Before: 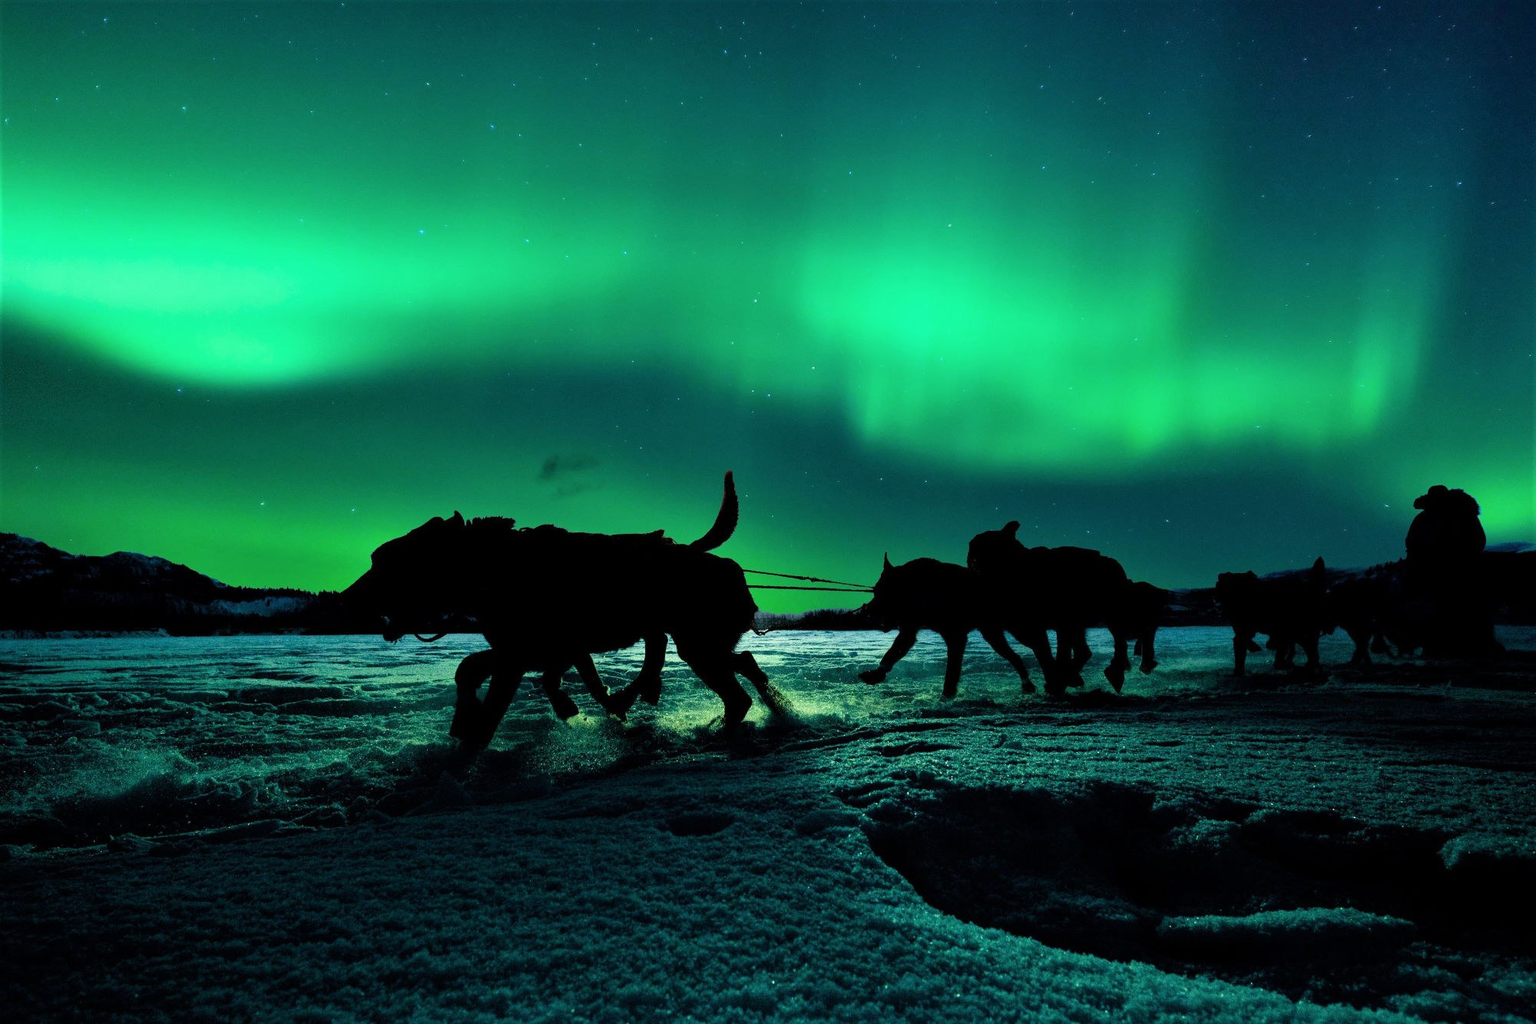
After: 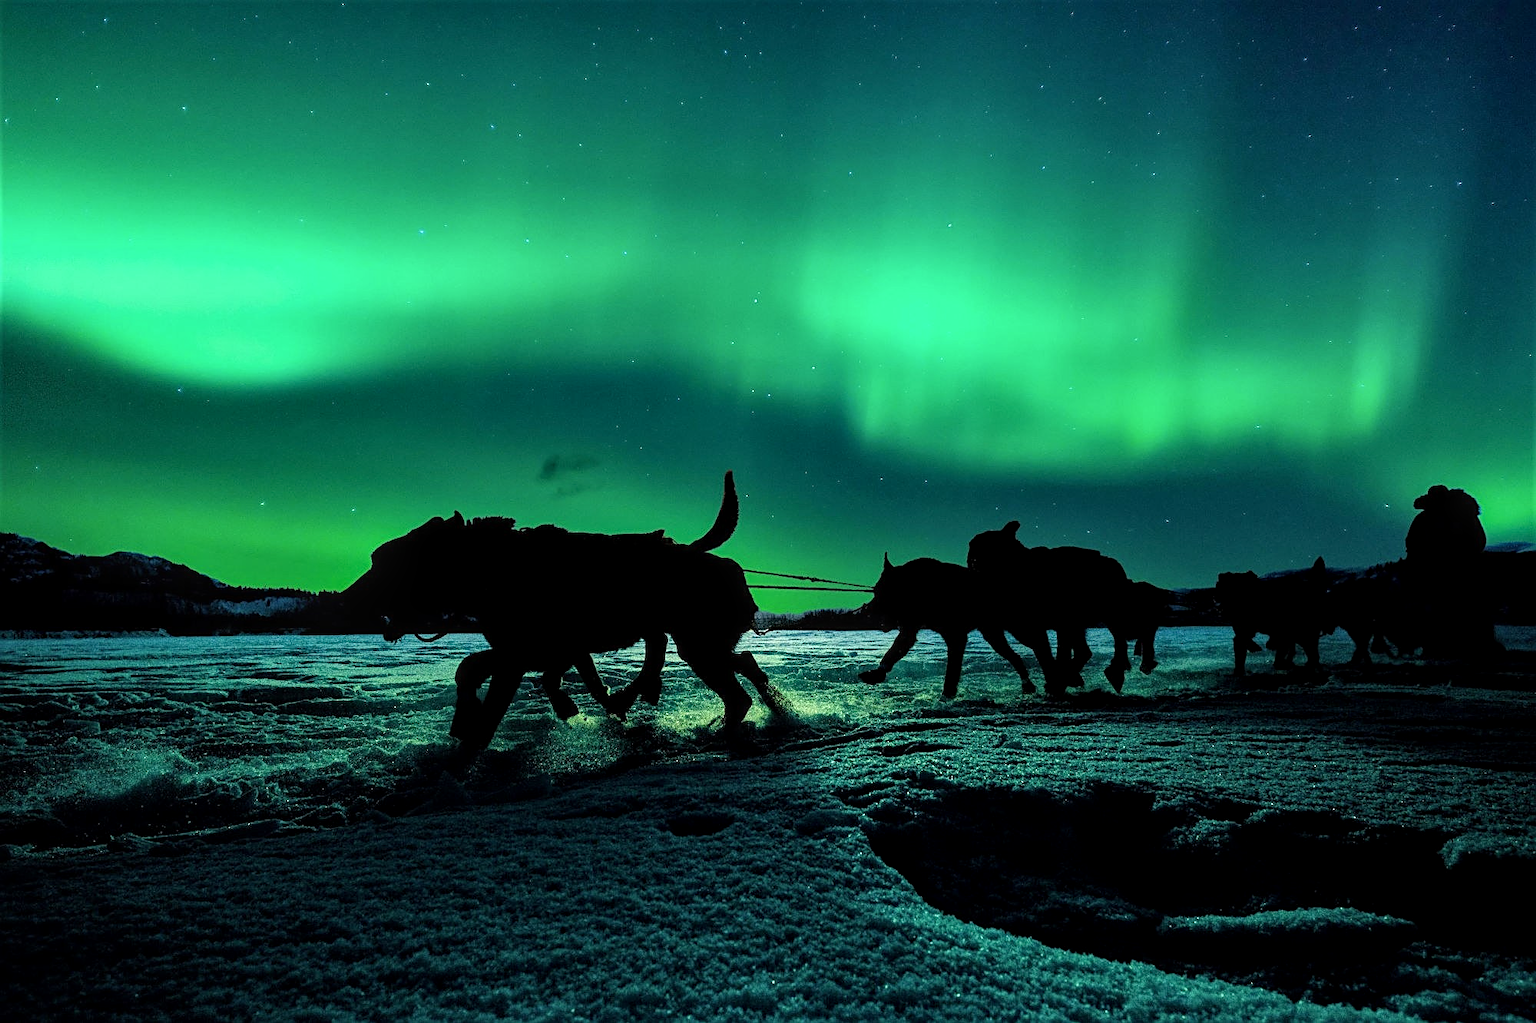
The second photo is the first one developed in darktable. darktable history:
tone curve: curves: ch0 [(0, 0) (0.584, 0.595) (1, 1)], preserve colors none
local contrast: on, module defaults
sharpen: on, module defaults
